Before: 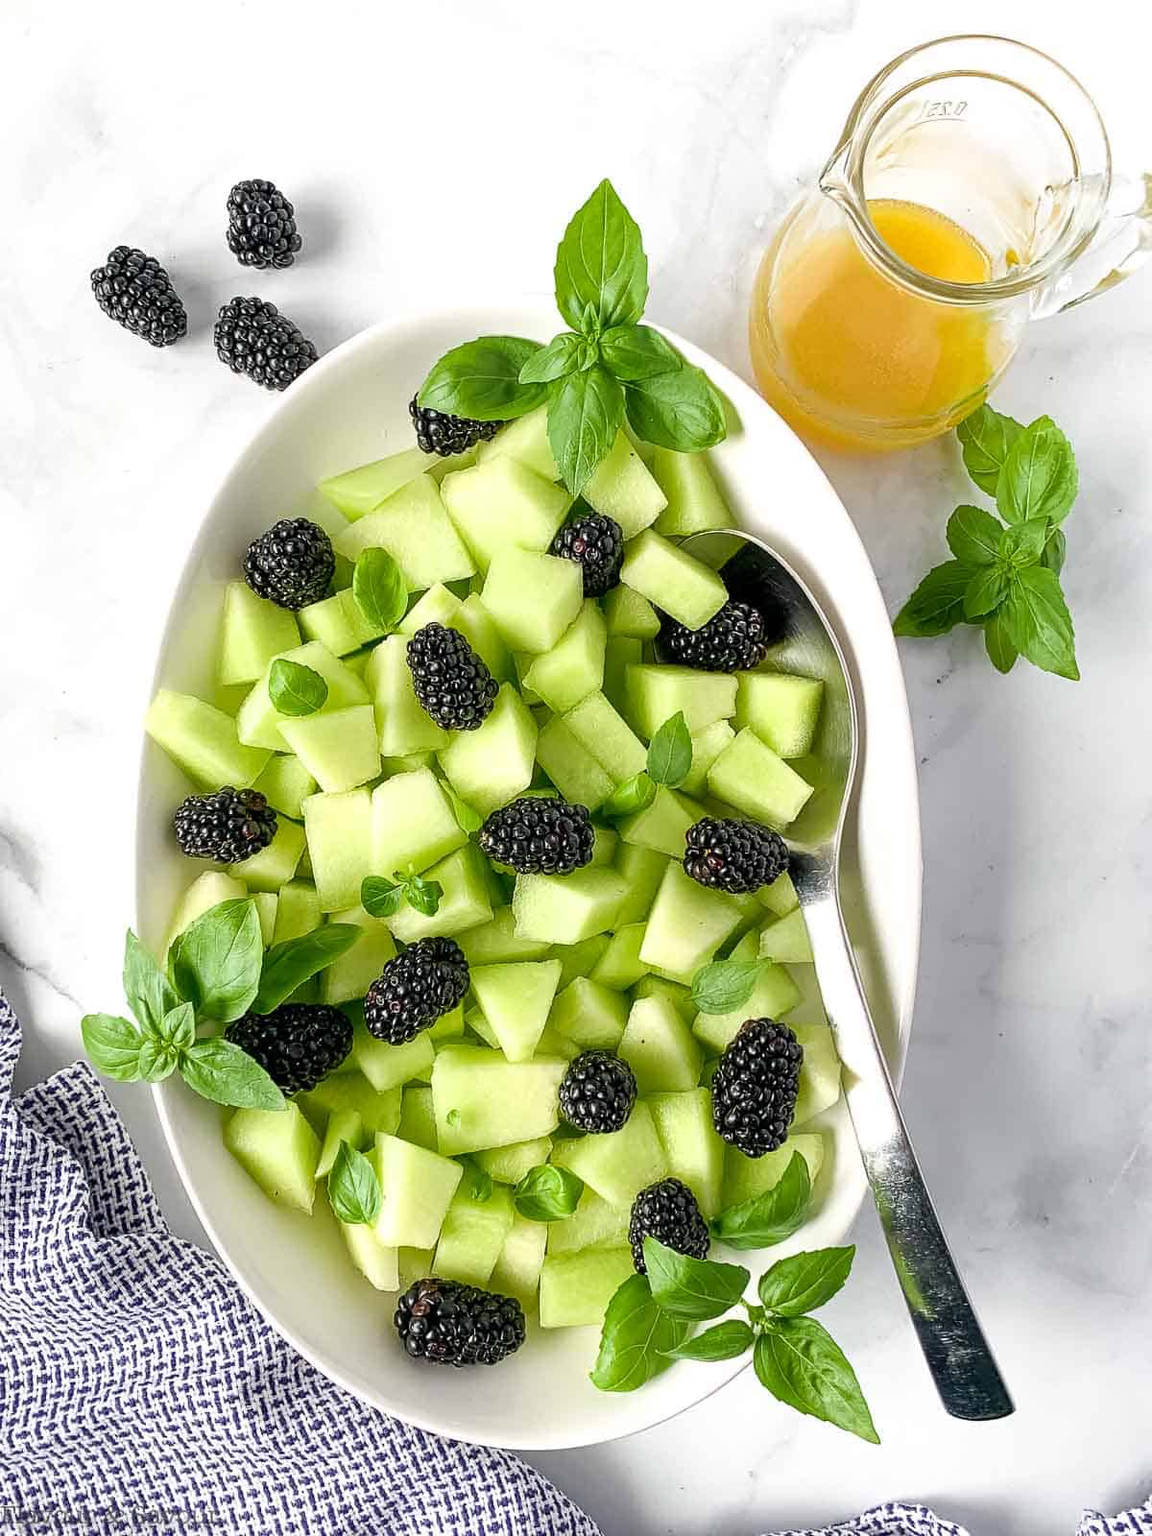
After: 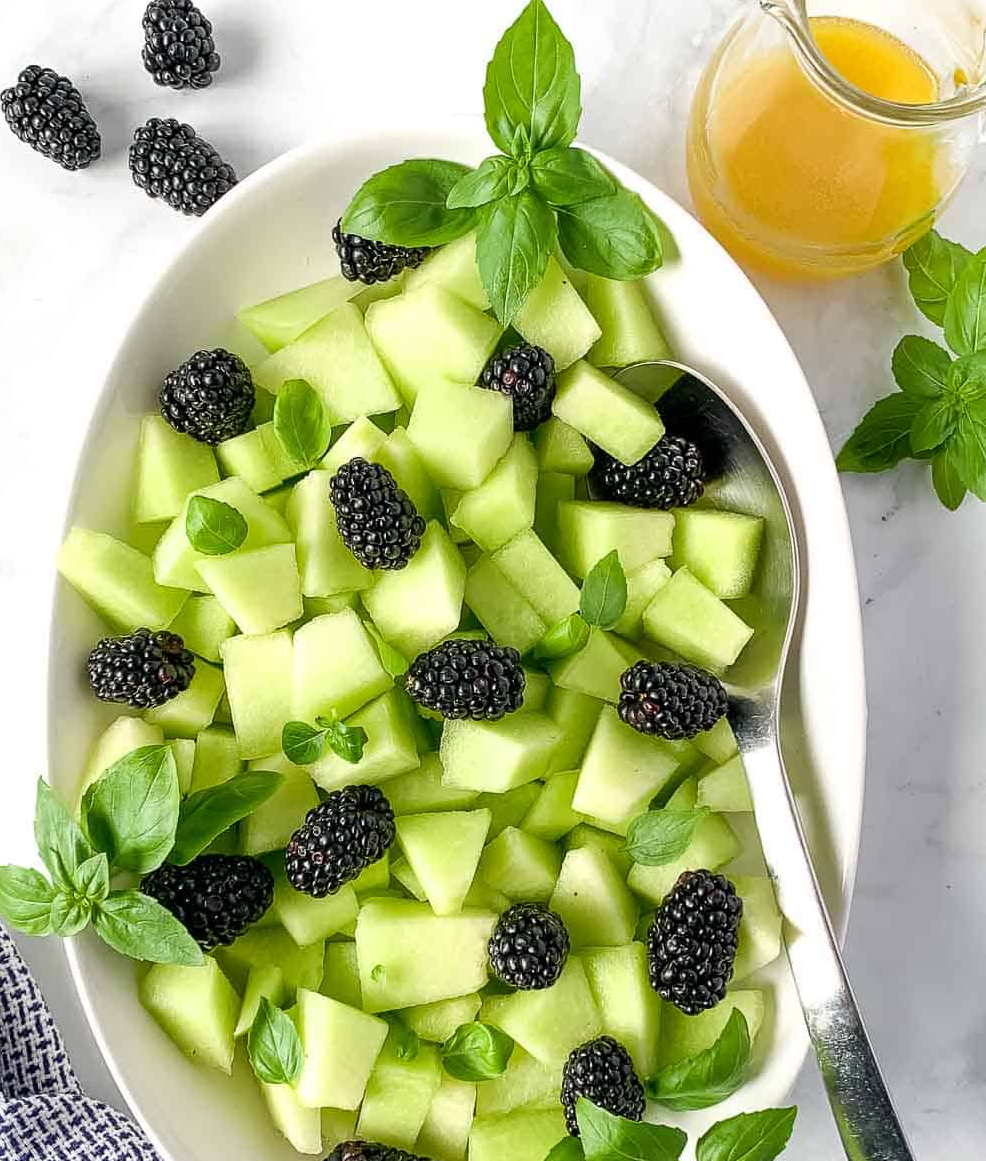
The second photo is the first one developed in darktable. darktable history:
crop: left 7.886%, top 11.986%, right 9.946%, bottom 15.438%
